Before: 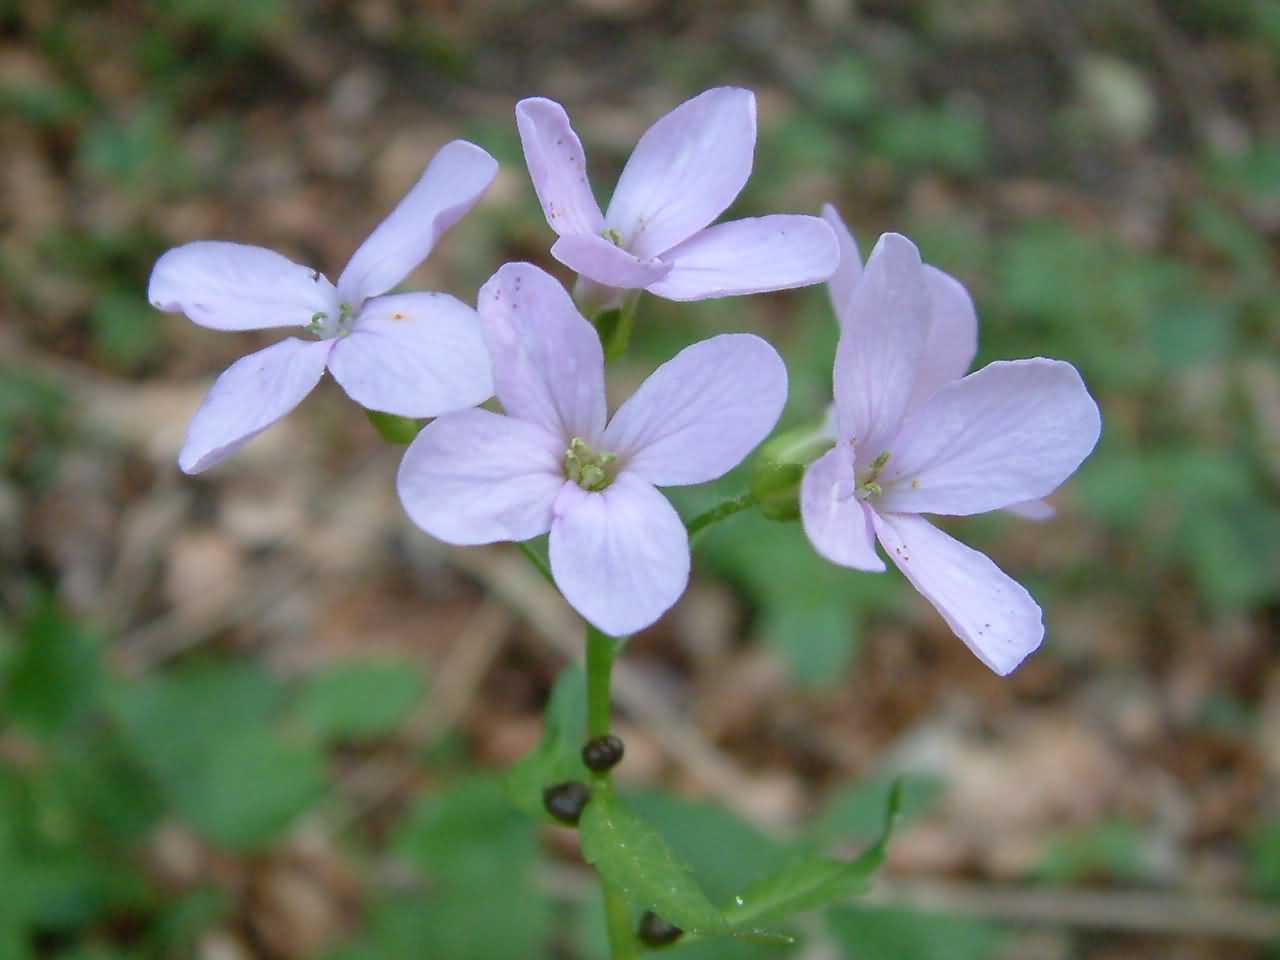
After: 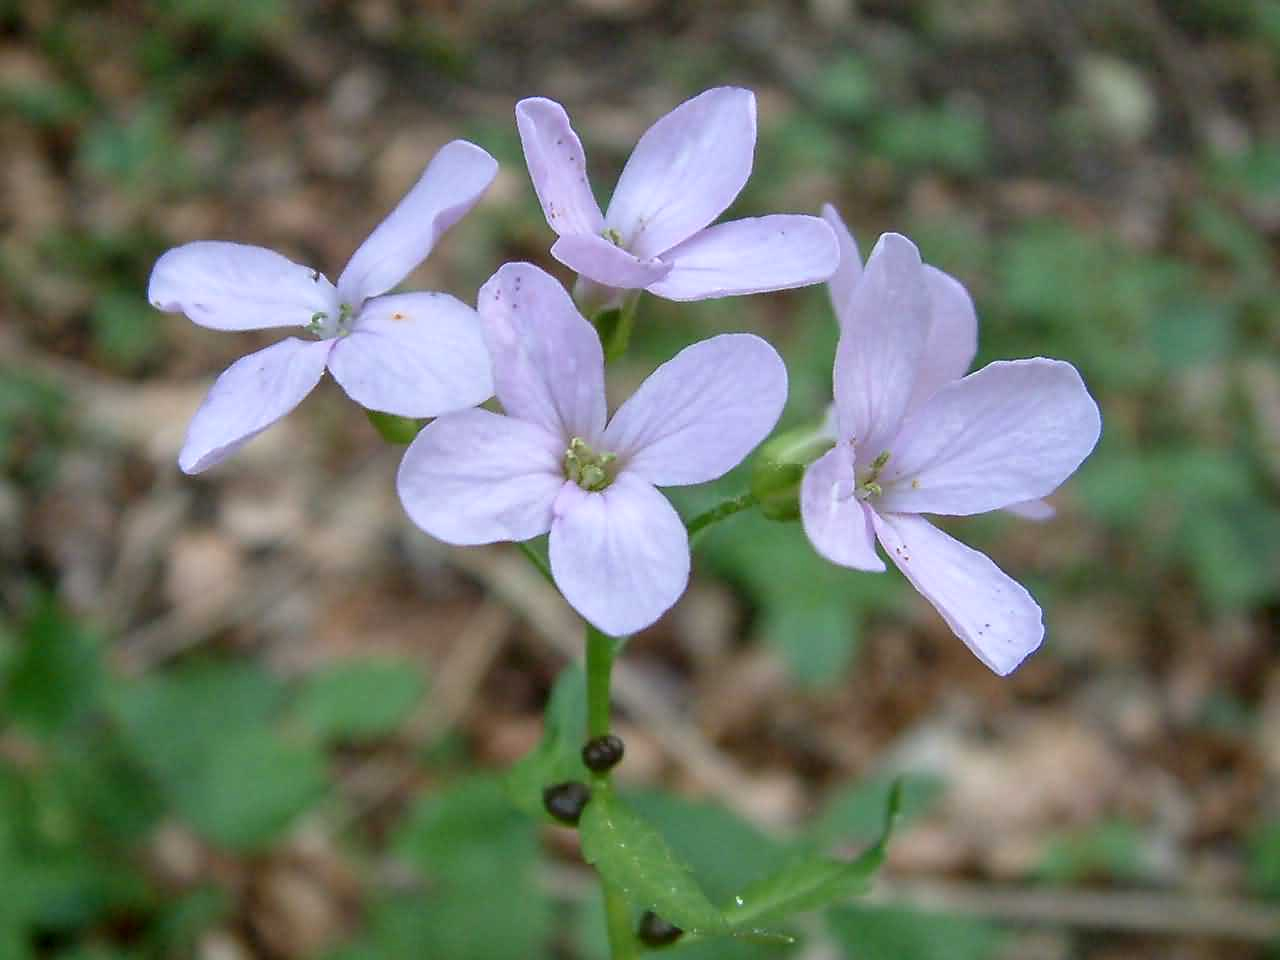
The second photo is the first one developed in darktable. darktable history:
local contrast: on, module defaults
sharpen: radius 1.864, amount 0.398, threshold 1.271
